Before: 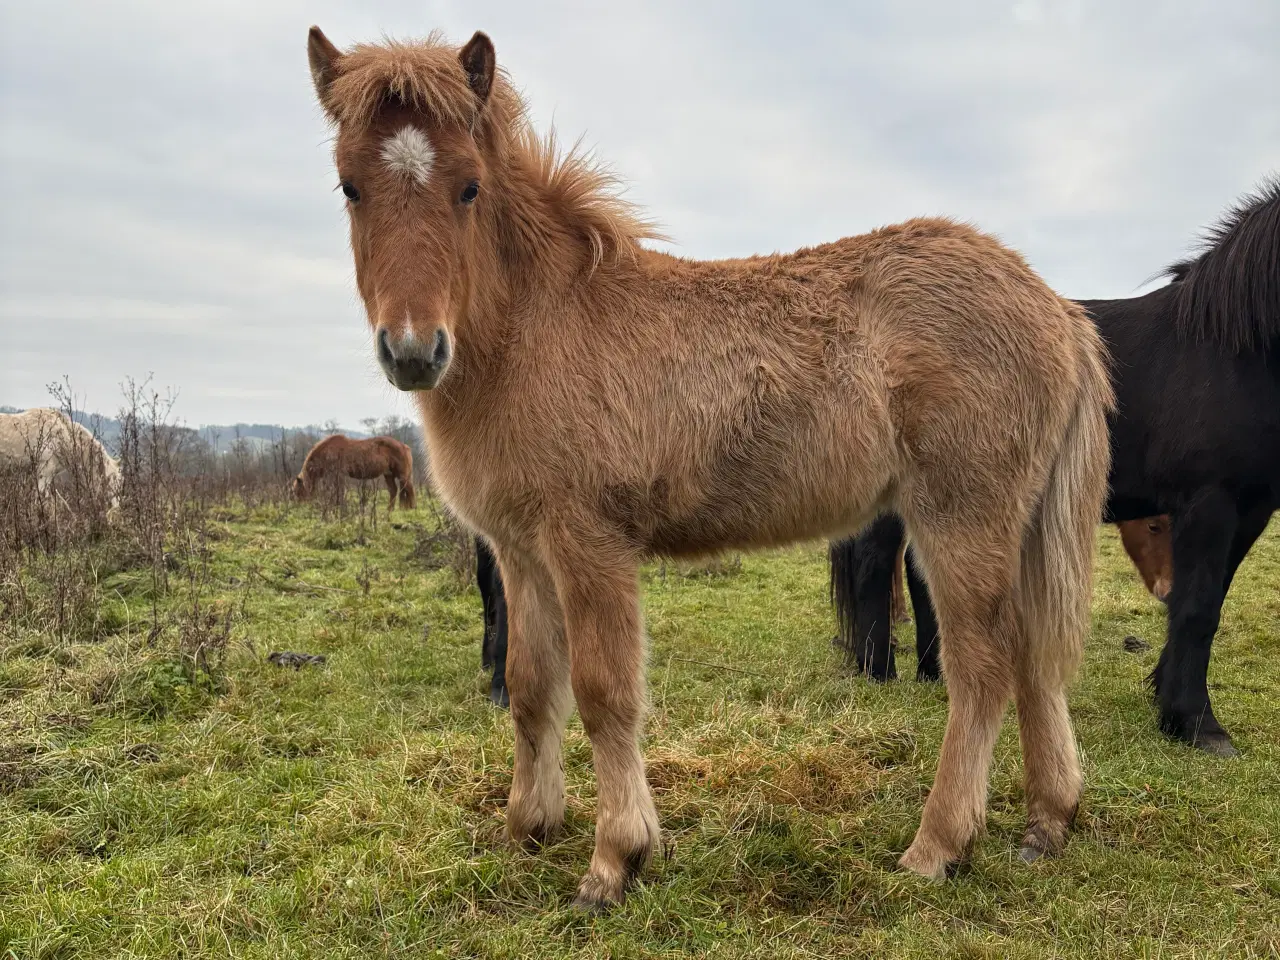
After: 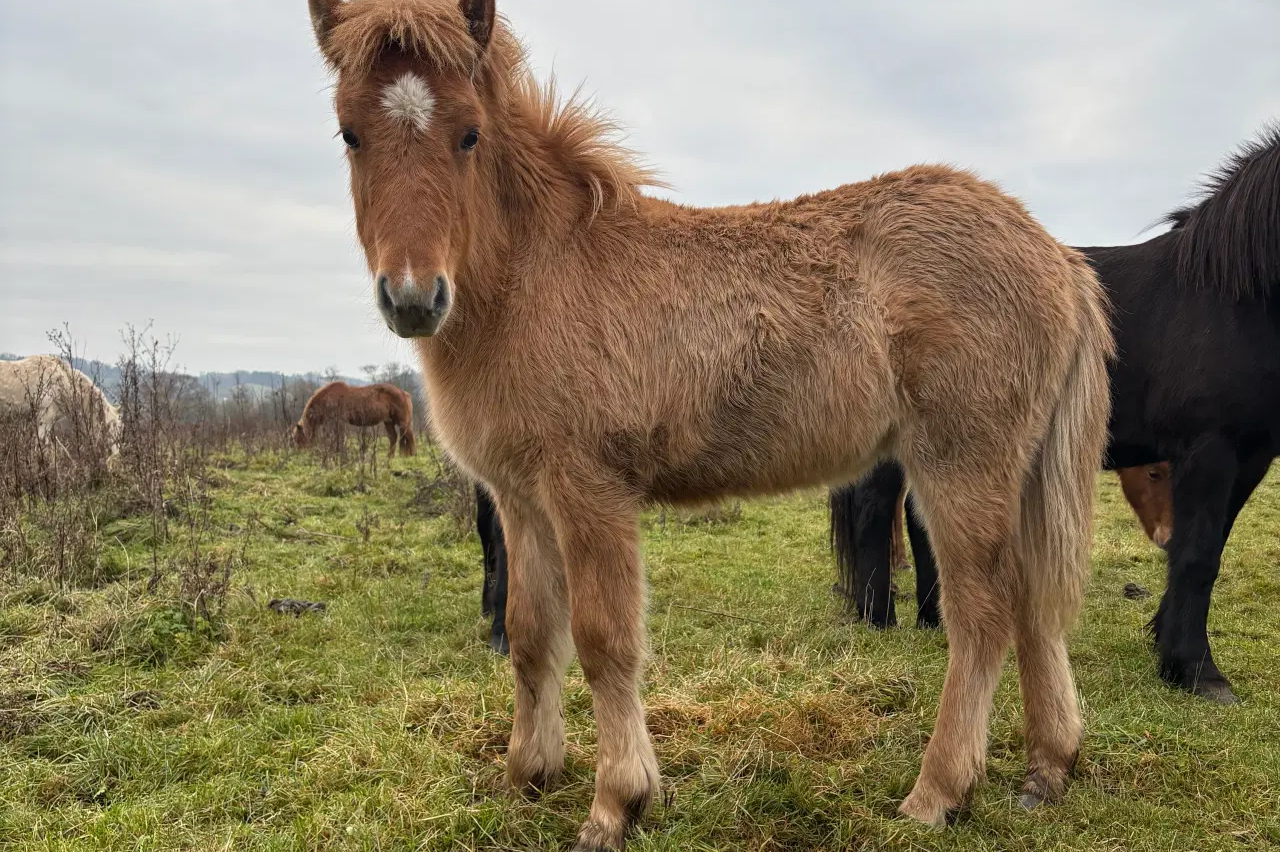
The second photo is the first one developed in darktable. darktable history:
crop and rotate: top 5.599%, bottom 5.586%
